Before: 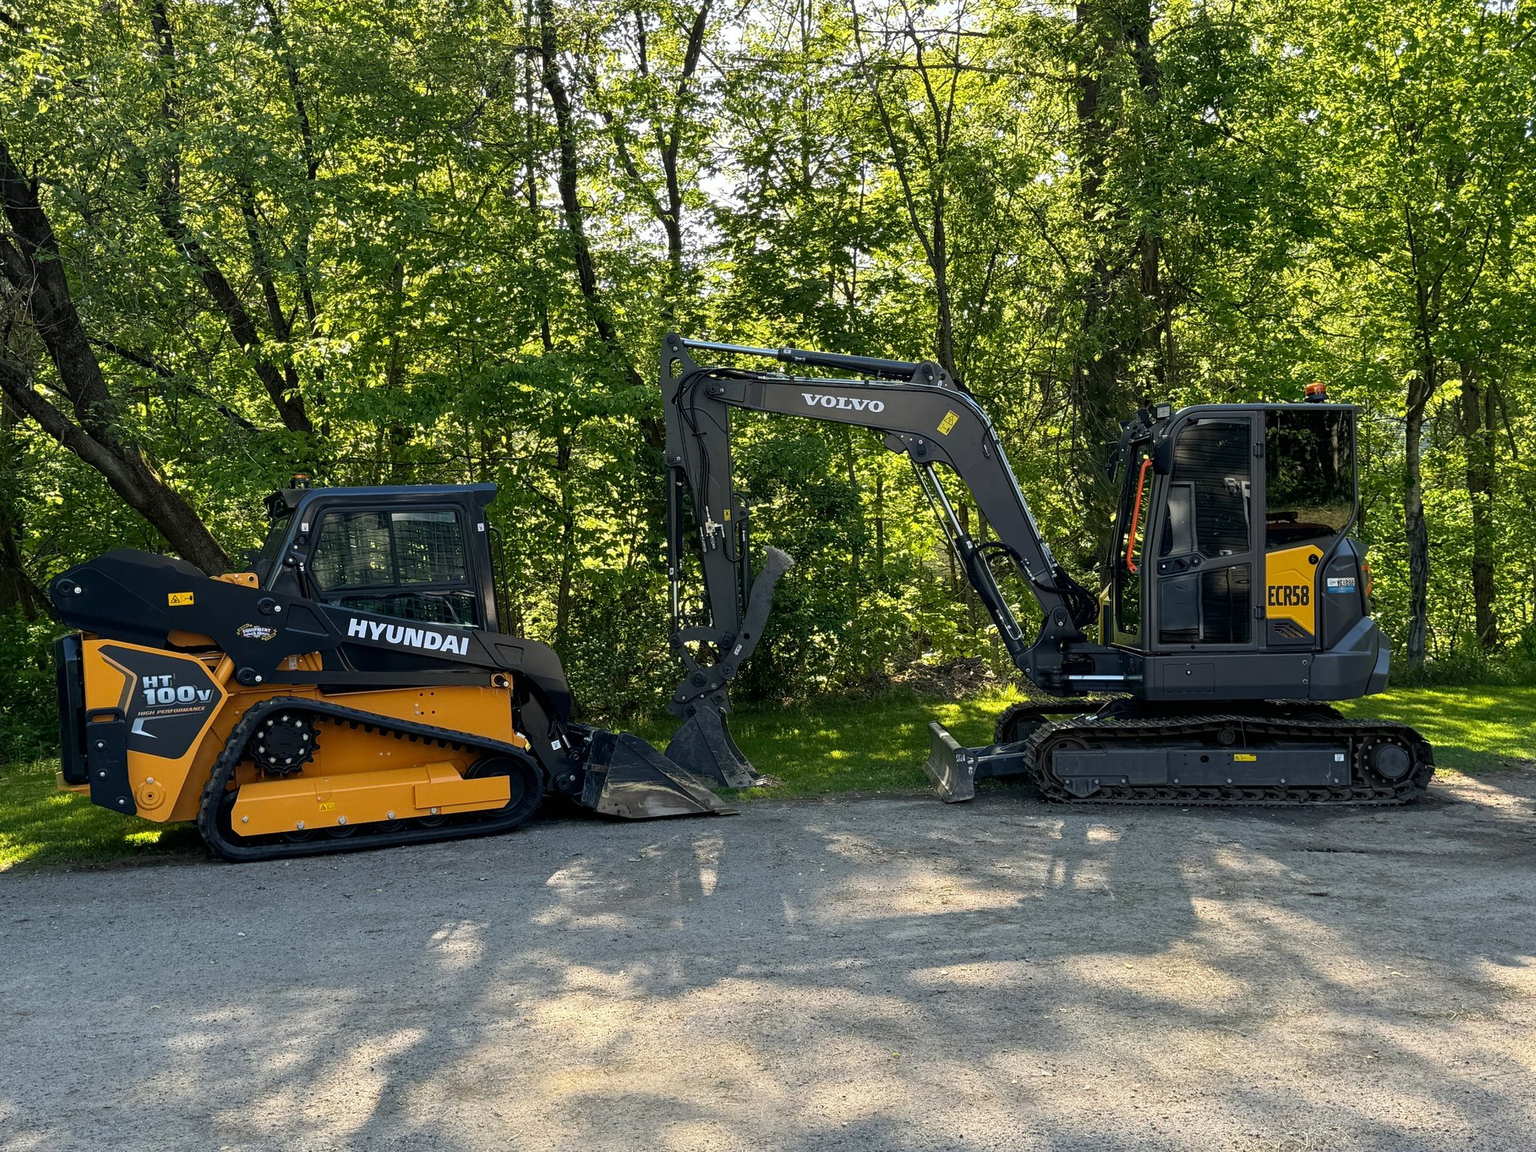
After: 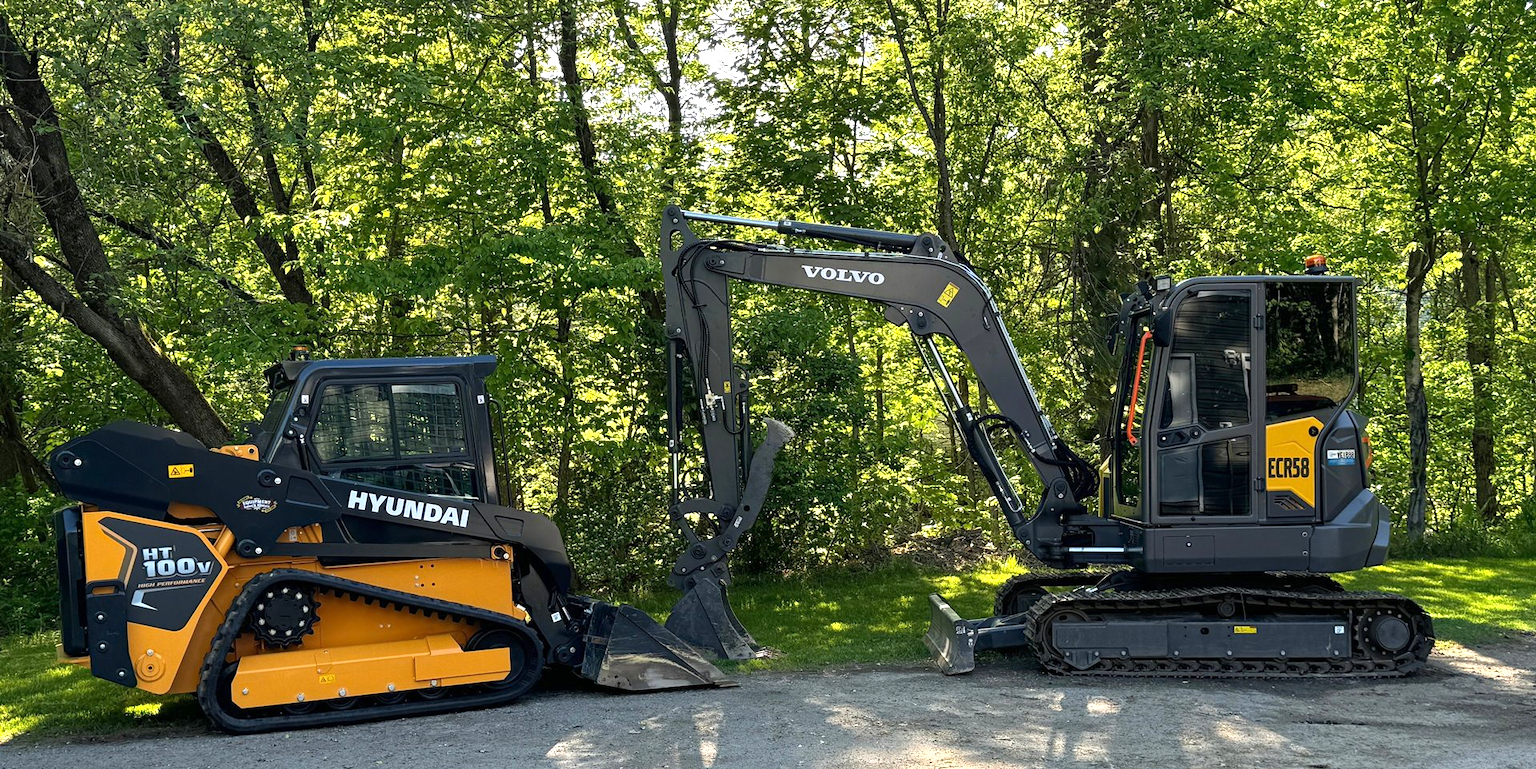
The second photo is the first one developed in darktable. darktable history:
exposure: exposure 0.561 EV, compensate highlight preservation false
crop: top 11.154%, bottom 22.032%
